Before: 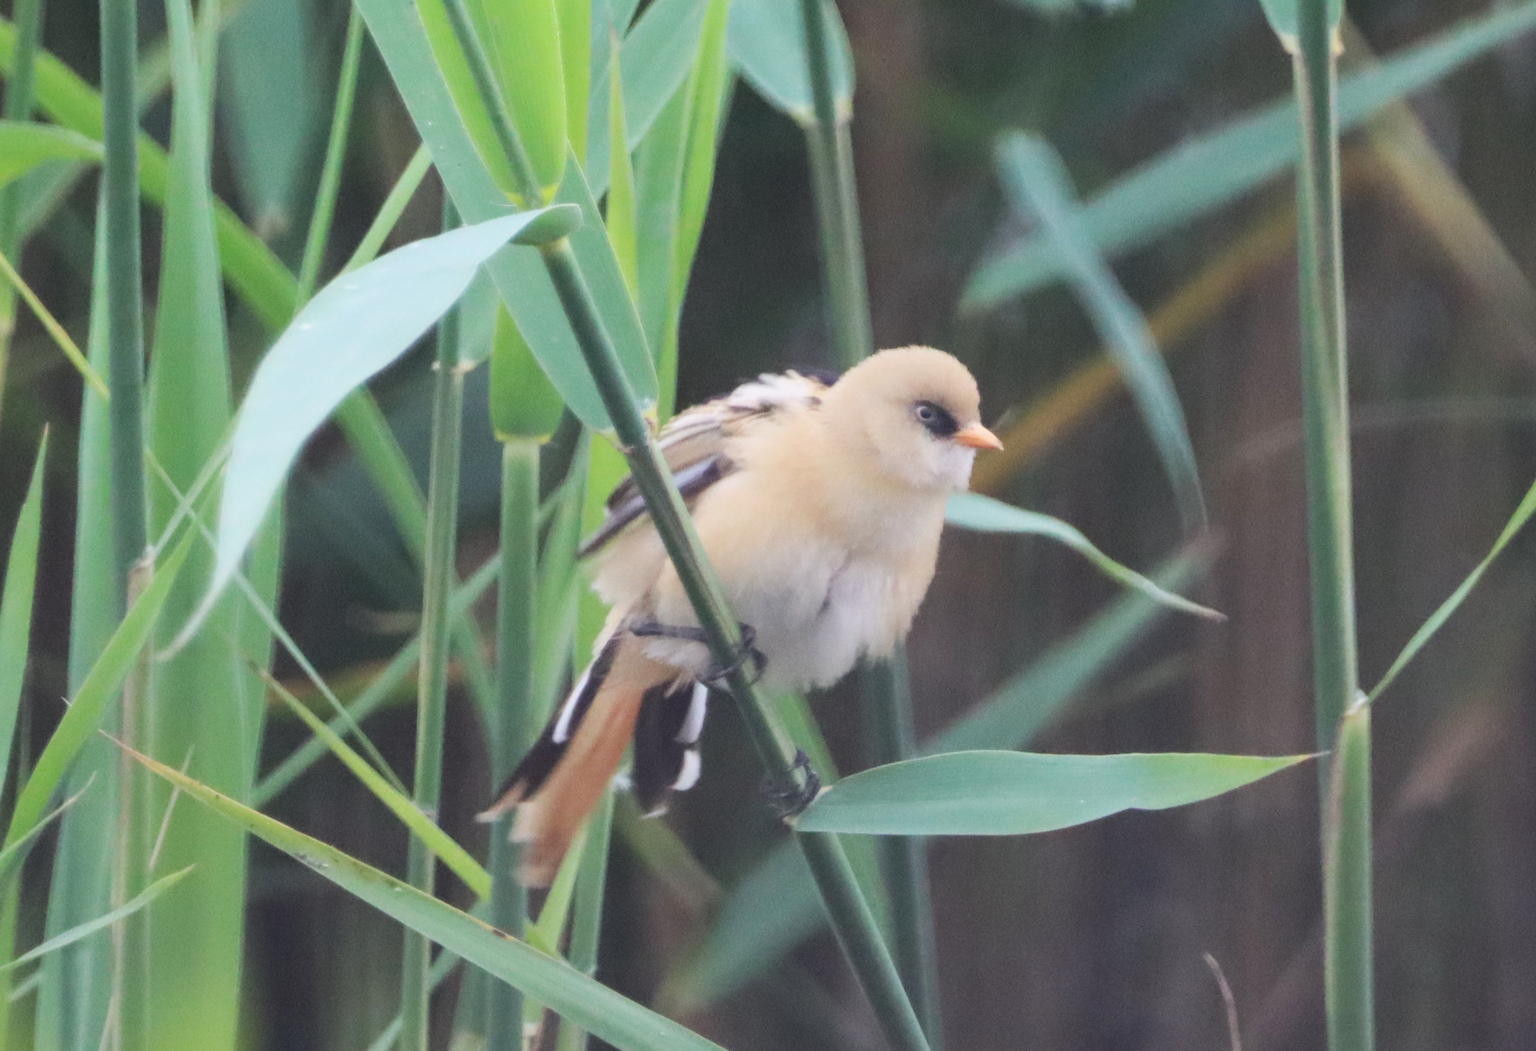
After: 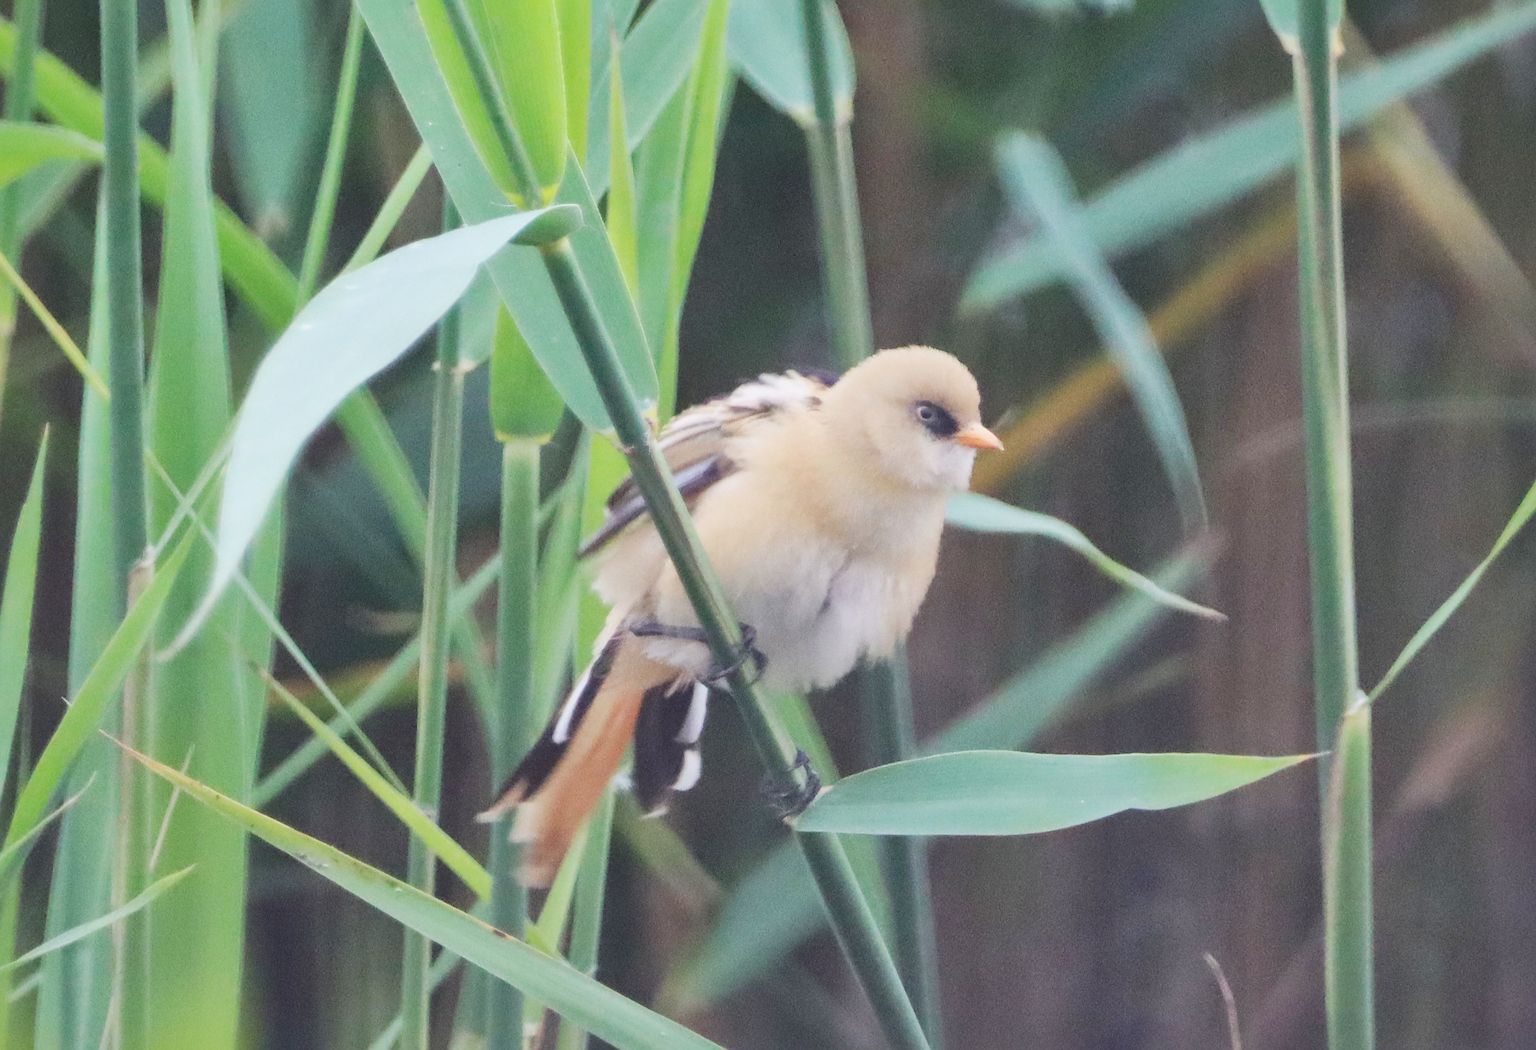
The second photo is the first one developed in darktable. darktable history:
shadows and highlights: on, module defaults
tone curve: curves: ch0 [(0, 0) (0.004, 0.001) (0.133, 0.112) (0.325, 0.362) (0.832, 0.893) (1, 1)], preserve colors none
sharpen: radius 1.414, amount 1.241, threshold 0.729
